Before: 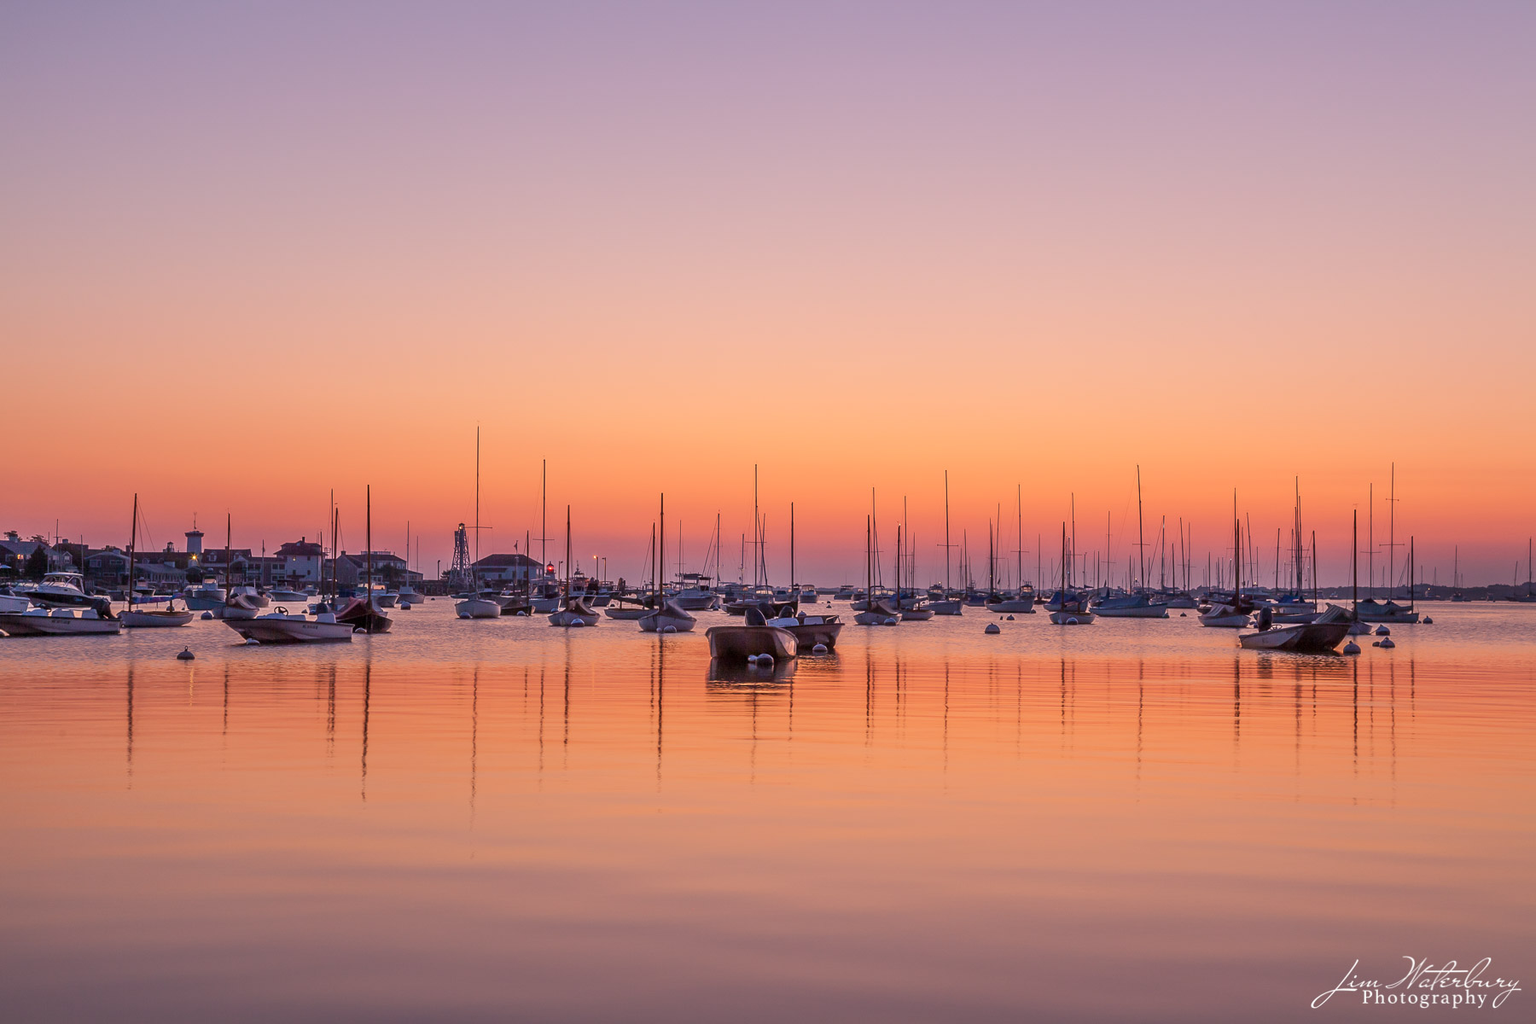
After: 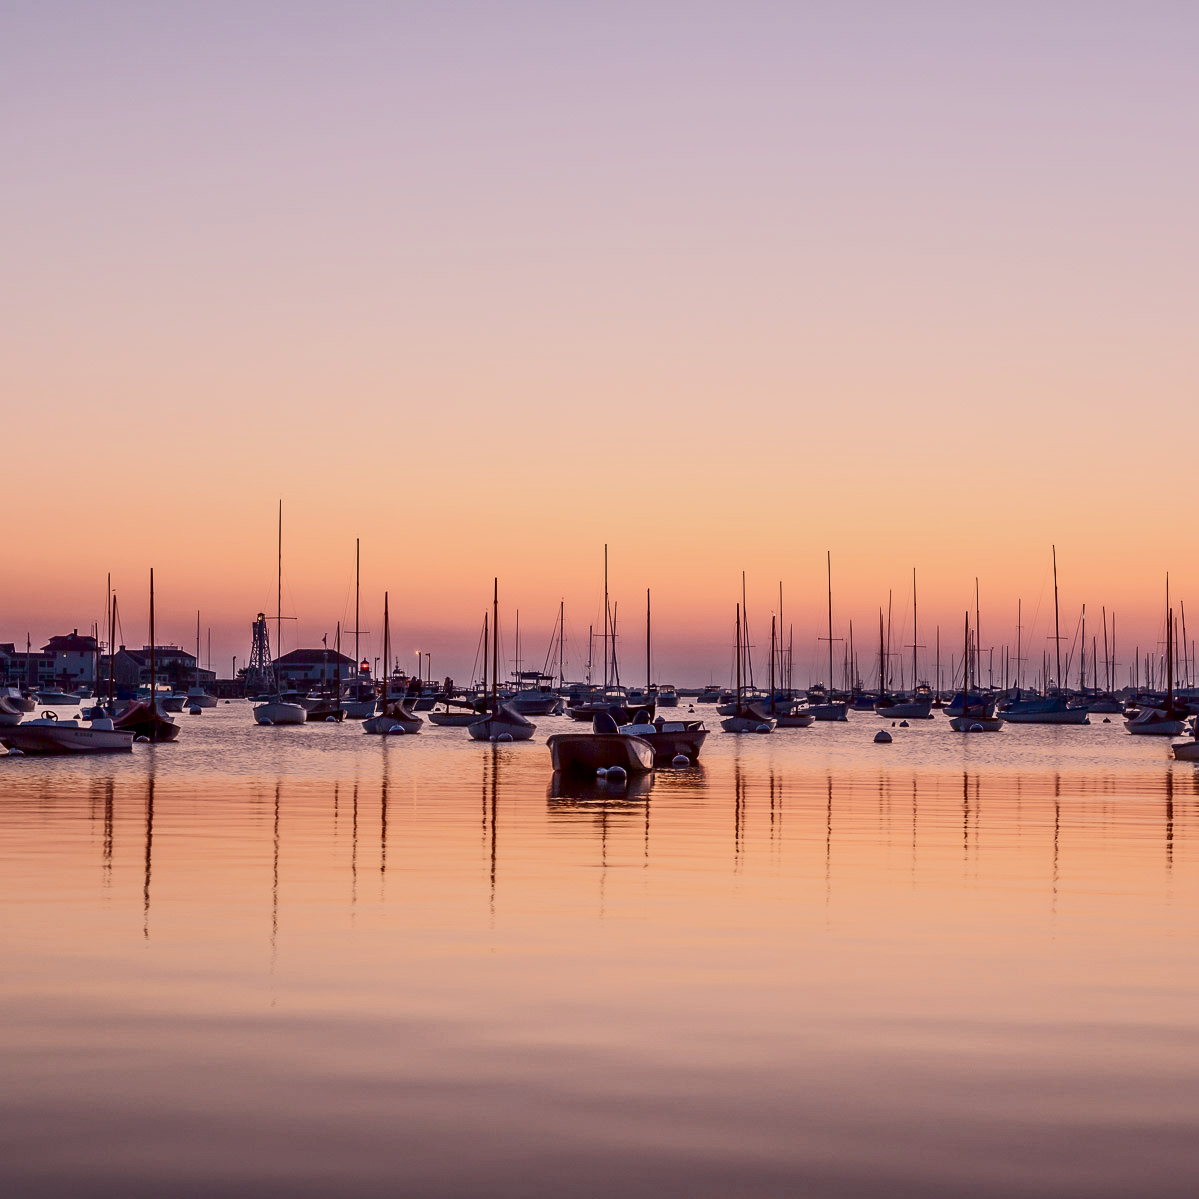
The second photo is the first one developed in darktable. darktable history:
filmic rgb: middle gray luminance 18.23%, black relative exposure -10.52 EV, white relative exposure 3.4 EV, target black luminance 0%, hardness 6.01, latitude 98.18%, contrast 0.838, shadows ↔ highlights balance 0.393%, add noise in highlights 0.001, preserve chrominance no, color science v3 (2019), use custom middle-gray values true, contrast in highlights soft
tone curve: curves: ch0 [(0, 0) (0.003, 0.002) (0.011, 0.002) (0.025, 0.002) (0.044, 0.007) (0.069, 0.014) (0.1, 0.026) (0.136, 0.04) (0.177, 0.061) (0.224, 0.1) (0.277, 0.151) (0.335, 0.198) (0.399, 0.272) (0.468, 0.387) (0.543, 0.553) (0.623, 0.716) (0.709, 0.8) (0.801, 0.855) (0.898, 0.897) (1, 1)], color space Lab, independent channels, preserve colors none
crop and rotate: left 15.572%, right 17.767%
